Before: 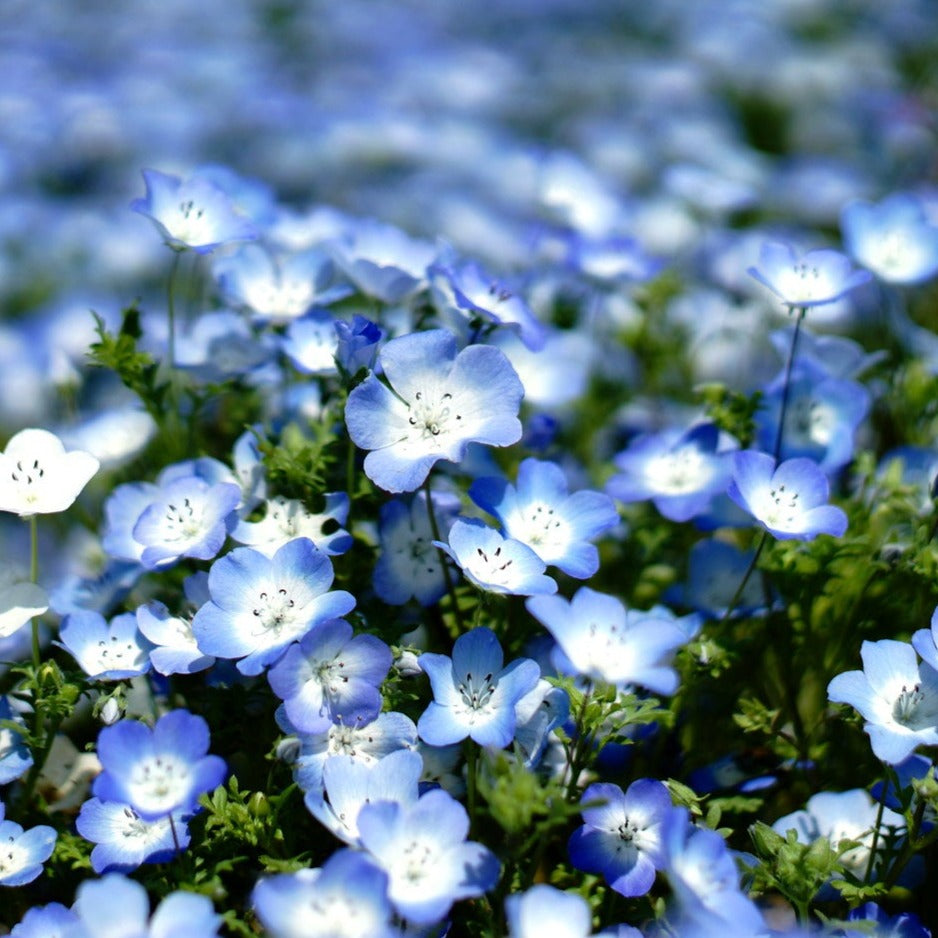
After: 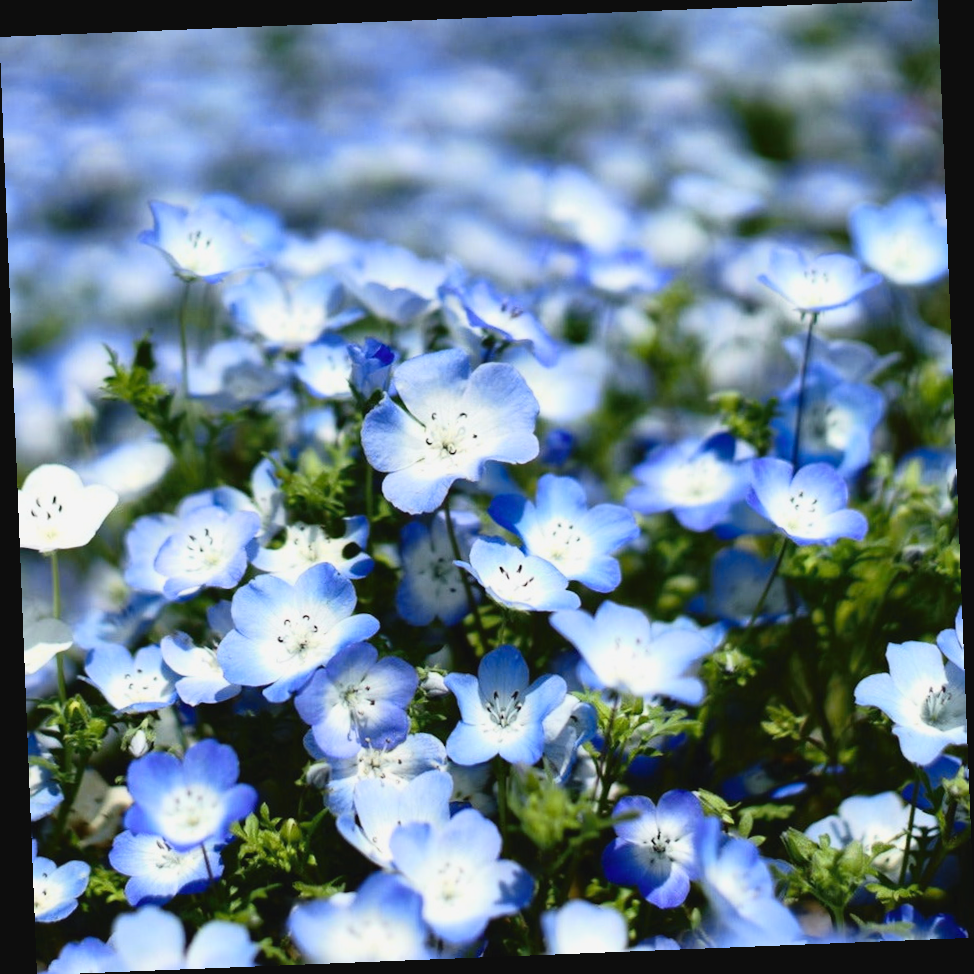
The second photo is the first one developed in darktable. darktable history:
rotate and perspective: rotation -2.29°, automatic cropping off
tone curve: curves: ch0 [(0, 0.038) (0.193, 0.212) (0.461, 0.502) (0.634, 0.709) (0.852, 0.89) (1, 0.967)]; ch1 [(0, 0) (0.35, 0.356) (0.45, 0.453) (0.504, 0.503) (0.532, 0.524) (0.558, 0.555) (0.735, 0.762) (1, 1)]; ch2 [(0, 0) (0.281, 0.266) (0.456, 0.469) (0.5, 0.5) (0.533, 0.545) (0.606, 0.598) (0.646, 0.654) (1, 1)], color space Lab, independent channels, preserve colors none
